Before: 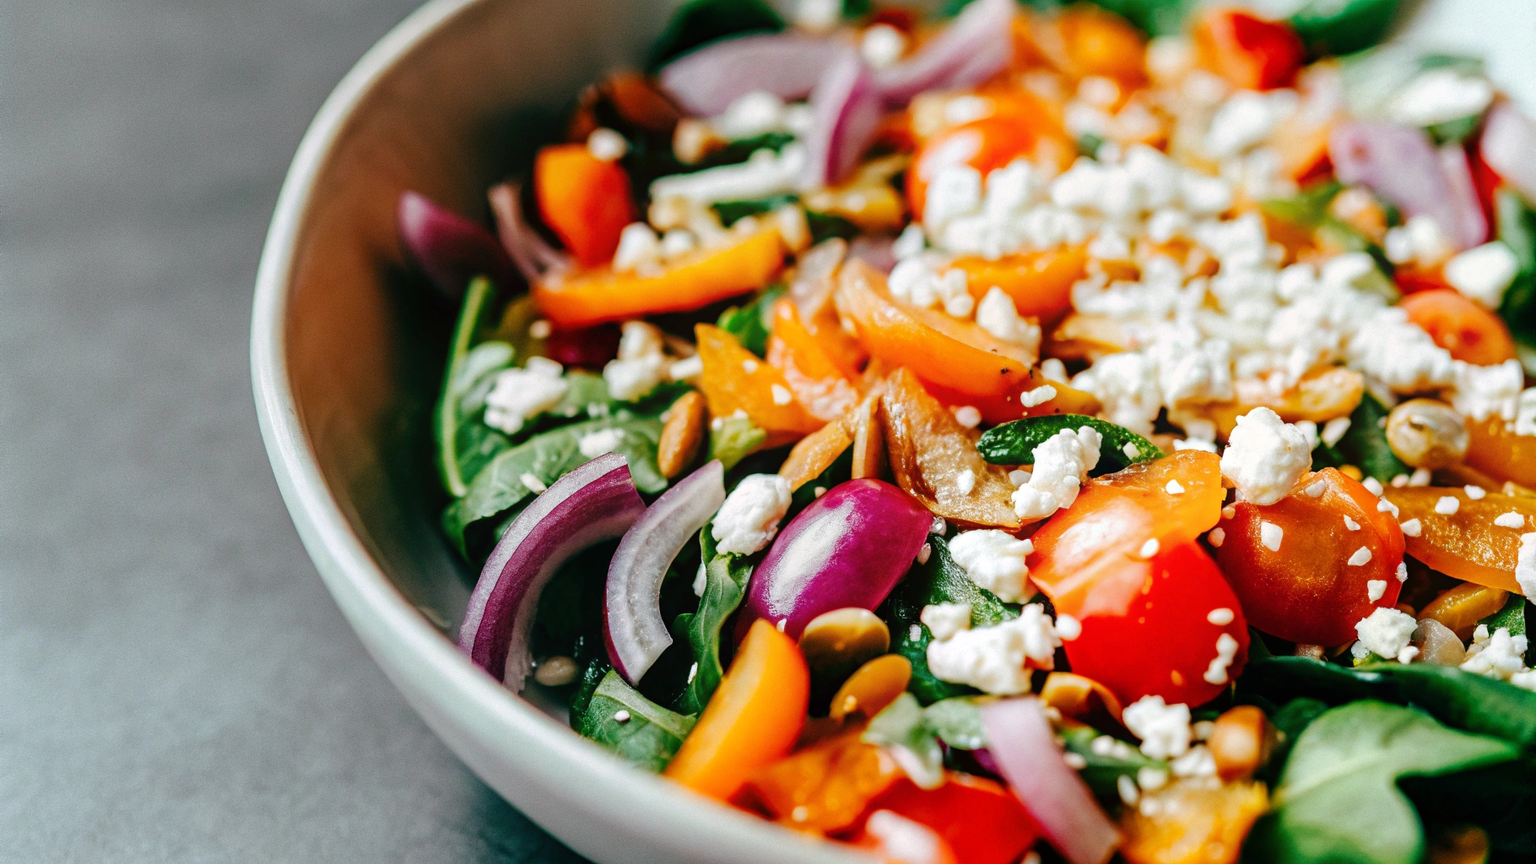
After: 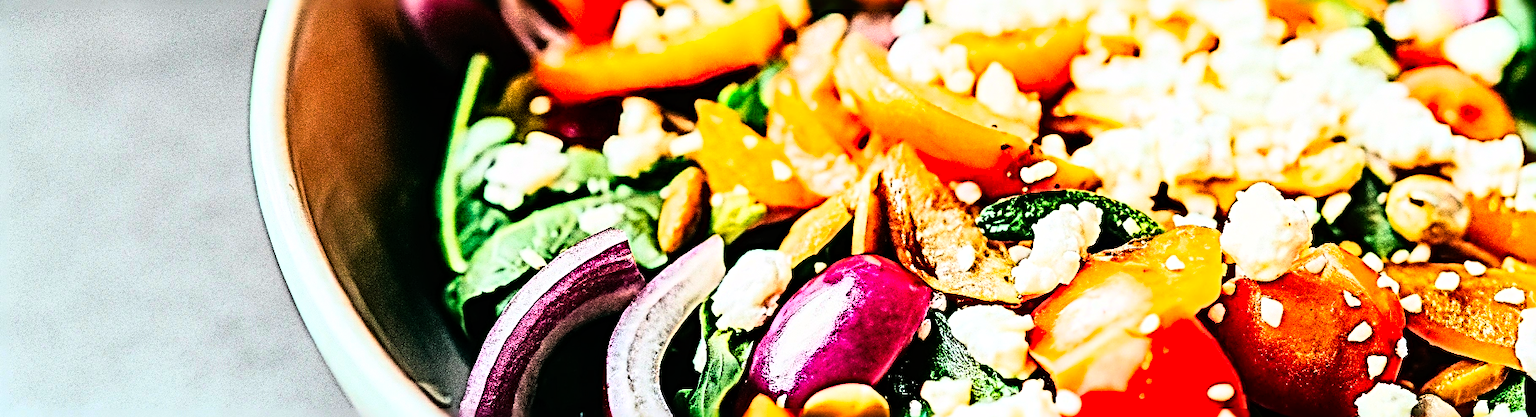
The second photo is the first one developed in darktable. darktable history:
rgb curve: curves: ch0 [(0, 0) (0.21, 0.15) (0.24, 0.21) (0.5, 0.75) (0.75, 0.96) (0.89, 0.99) (1, 1)]; ch1 [(0, 0.02) (0.21, 0.13) (0.25, 0.2) (0.5, 0.67) (0.75, 0.9) (0.89, 0.97) (1, 1)]; ch2 [(0, 0.02) (0.21, 0.13) (0.25, 0.2) (0.5, 0.67) (0.75, 0.9) (0.89, 0.97) (1, 1)], compensate middle gray true
contrast brightness saturation: contrast 0.04, saturation 0.16
sharpen: radius 4.001, amount 2
crop and rotate: top 26.056%, bottom 25.543%
